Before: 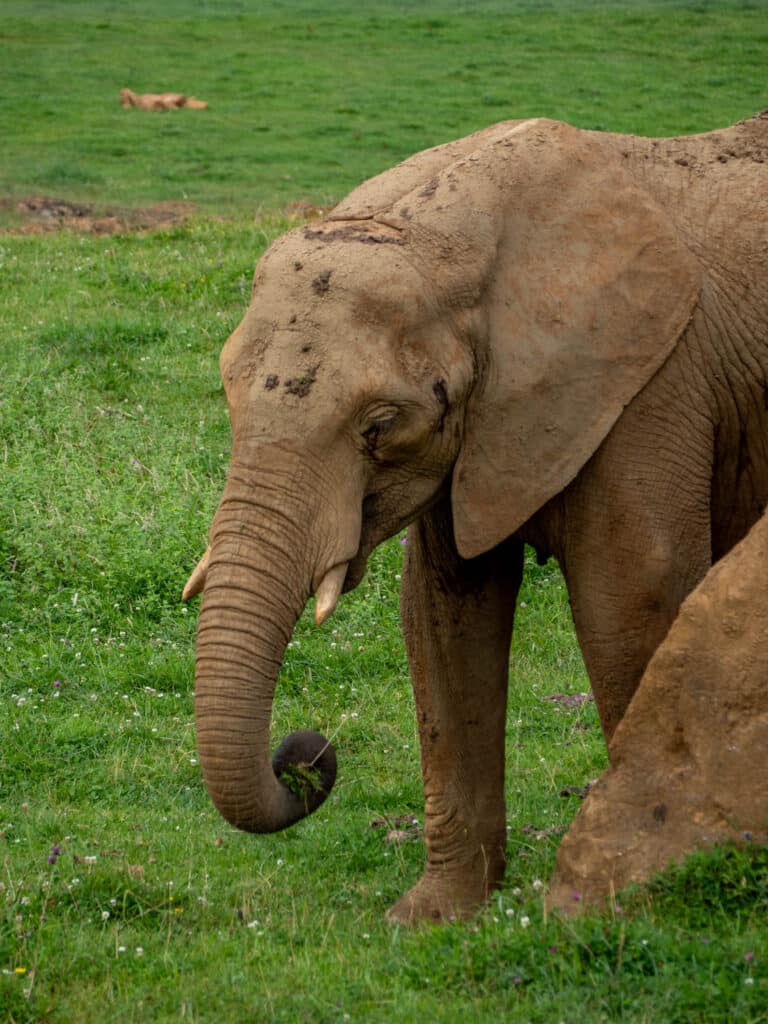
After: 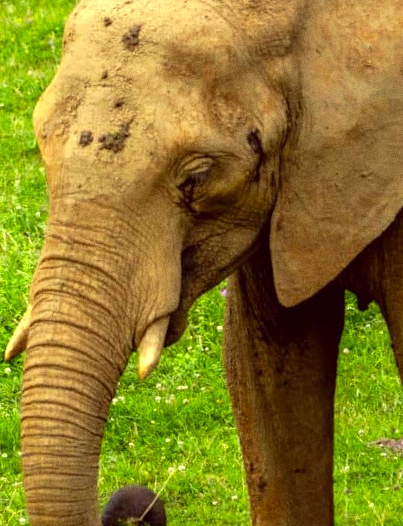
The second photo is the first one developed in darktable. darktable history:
white balance: red 0.948, green 1.02, blue 1.176
crop: left 25%, top 25%, right 25%, bottom 25%
sharpen: radius 5.325, amount 0.312, threshold 26.433
tone curve: curves: ch0 [(0, 0) (0.003, 0.003) (0.011, 0.011) (0.025, 0.024) (0.044, 0.043) (0.069, 0.068) (0.1, 0.098) (0.136, 0.133) (0.177, 0.174) (0.224, 0.22) (0.277, 0.272) (0.335, 0.329) (0.399, 0.391) (0.468, 0.459) (0.543, 0.545) (0.623, 0.625) (0.709, 0.711) (0.801, 0.802) (0.898, 0.898) (1, 1)], preserve colors none
color correction: highlights a* -0.482, highlights b* 40, shadows a* 9.8, shadows b* -0.161
rotate and perspective: rotation -2.29°, automatic cropping off
levels: levels [0, 0.374, 0.749]
grain: coarseness 0.09 ISO
